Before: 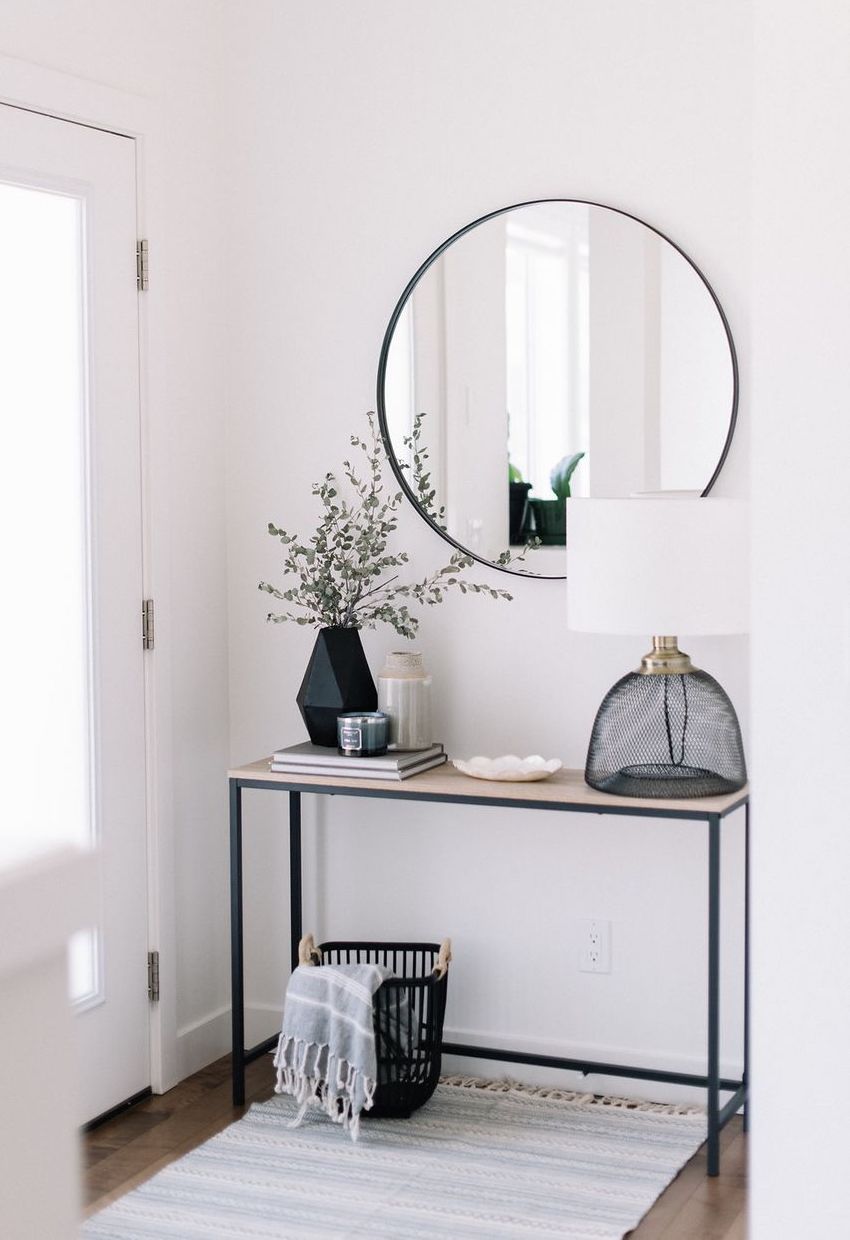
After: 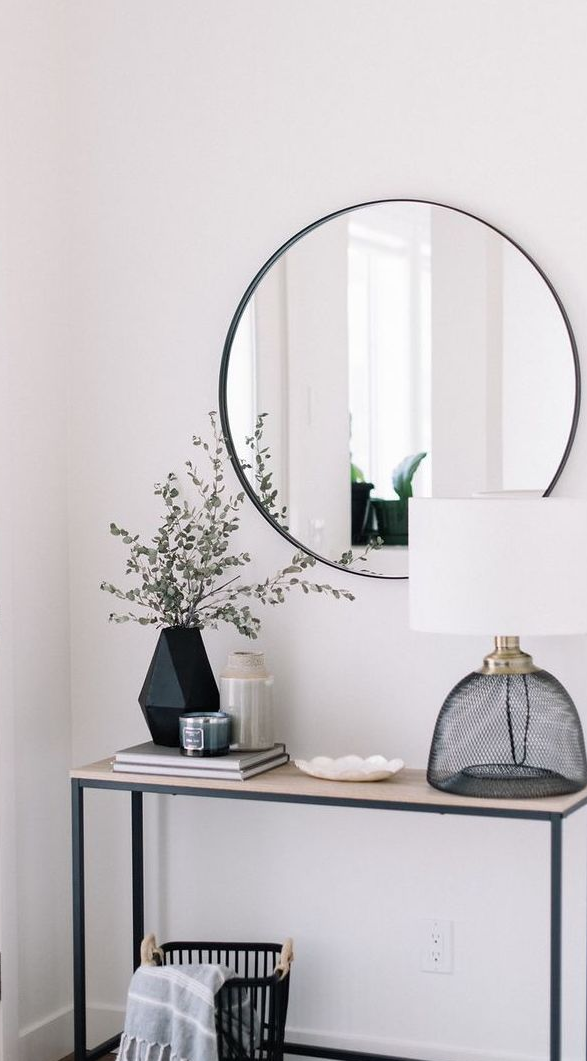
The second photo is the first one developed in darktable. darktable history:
crop: left 18.628%, right 12.214%, bottom 14.399%
